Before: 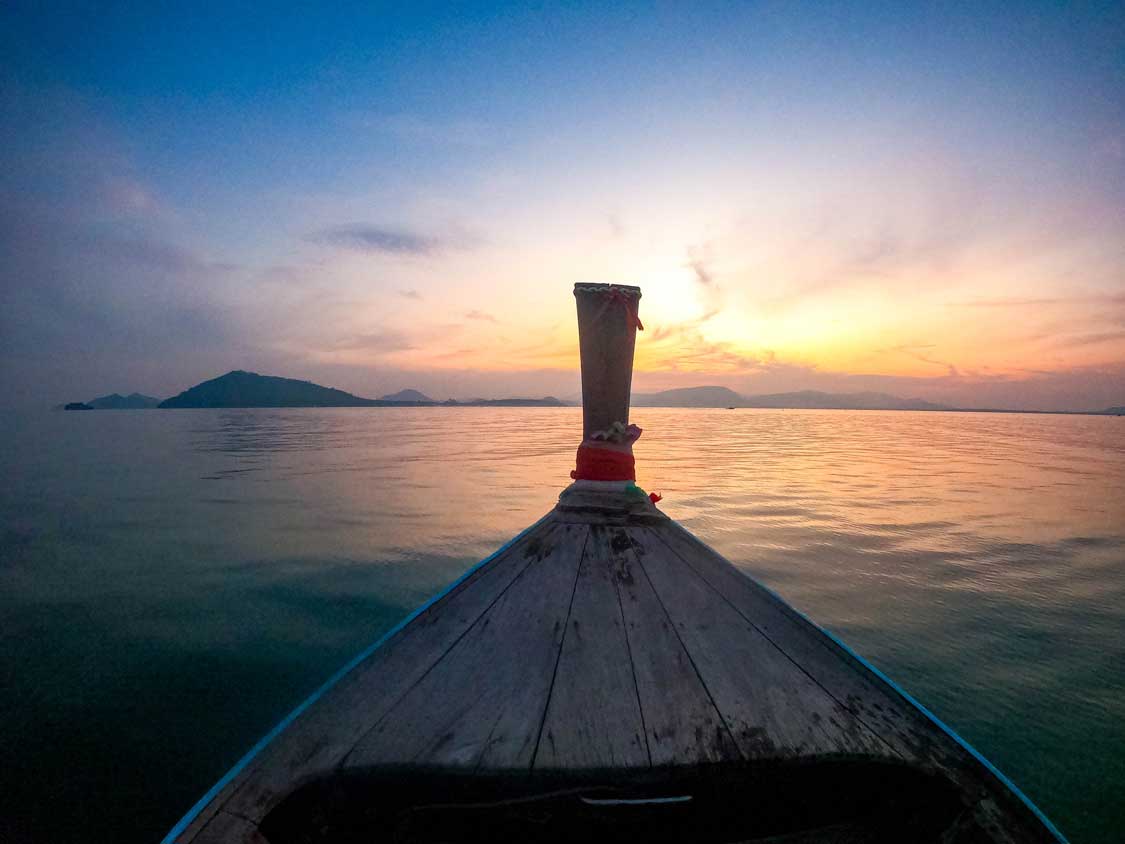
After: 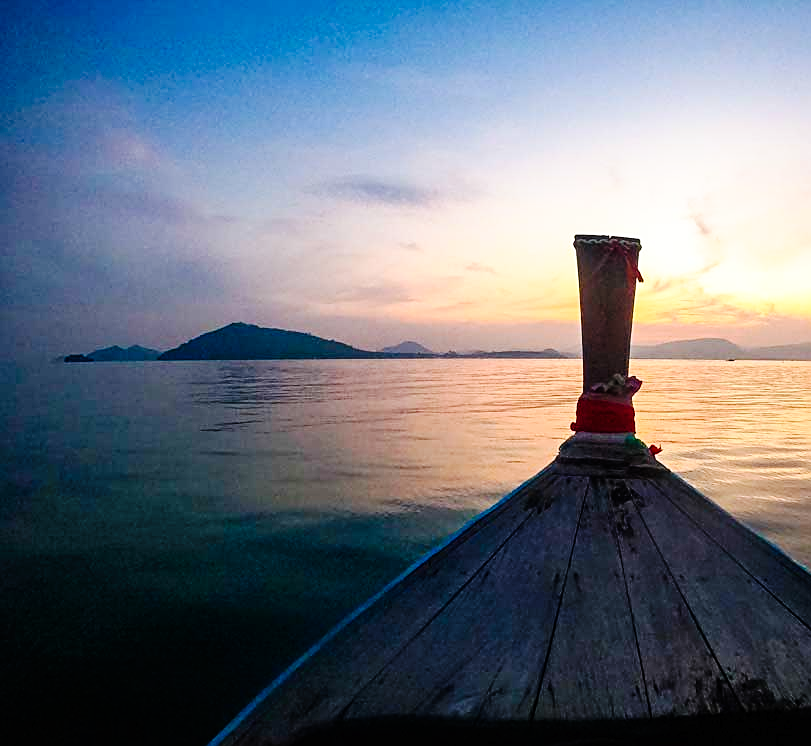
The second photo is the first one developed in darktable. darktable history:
tone curve: curves: ch0 [(0, 0) (0.003, 0.003) (0.011, 0.005) (0.025, 0.008) (0.044, 0.012) (0.069, 0.02) (0.1, 0.031) (0.136, 0.047) (0.177, 0.088) (0.224, 0.141) (0.277, 0.222) (0.335, 0.32) (0.399, 0.425) (0.468, 0.524) (0.543, 0.623) (0.623, 0.716) (0.709, 0.796) (0.801, 0.88) (0.898, 0.959) (1, 1)], preserve colors none
crop: top 5.785%, right 27.891%, bottom 5.784%
sharpen: on, module defaults
